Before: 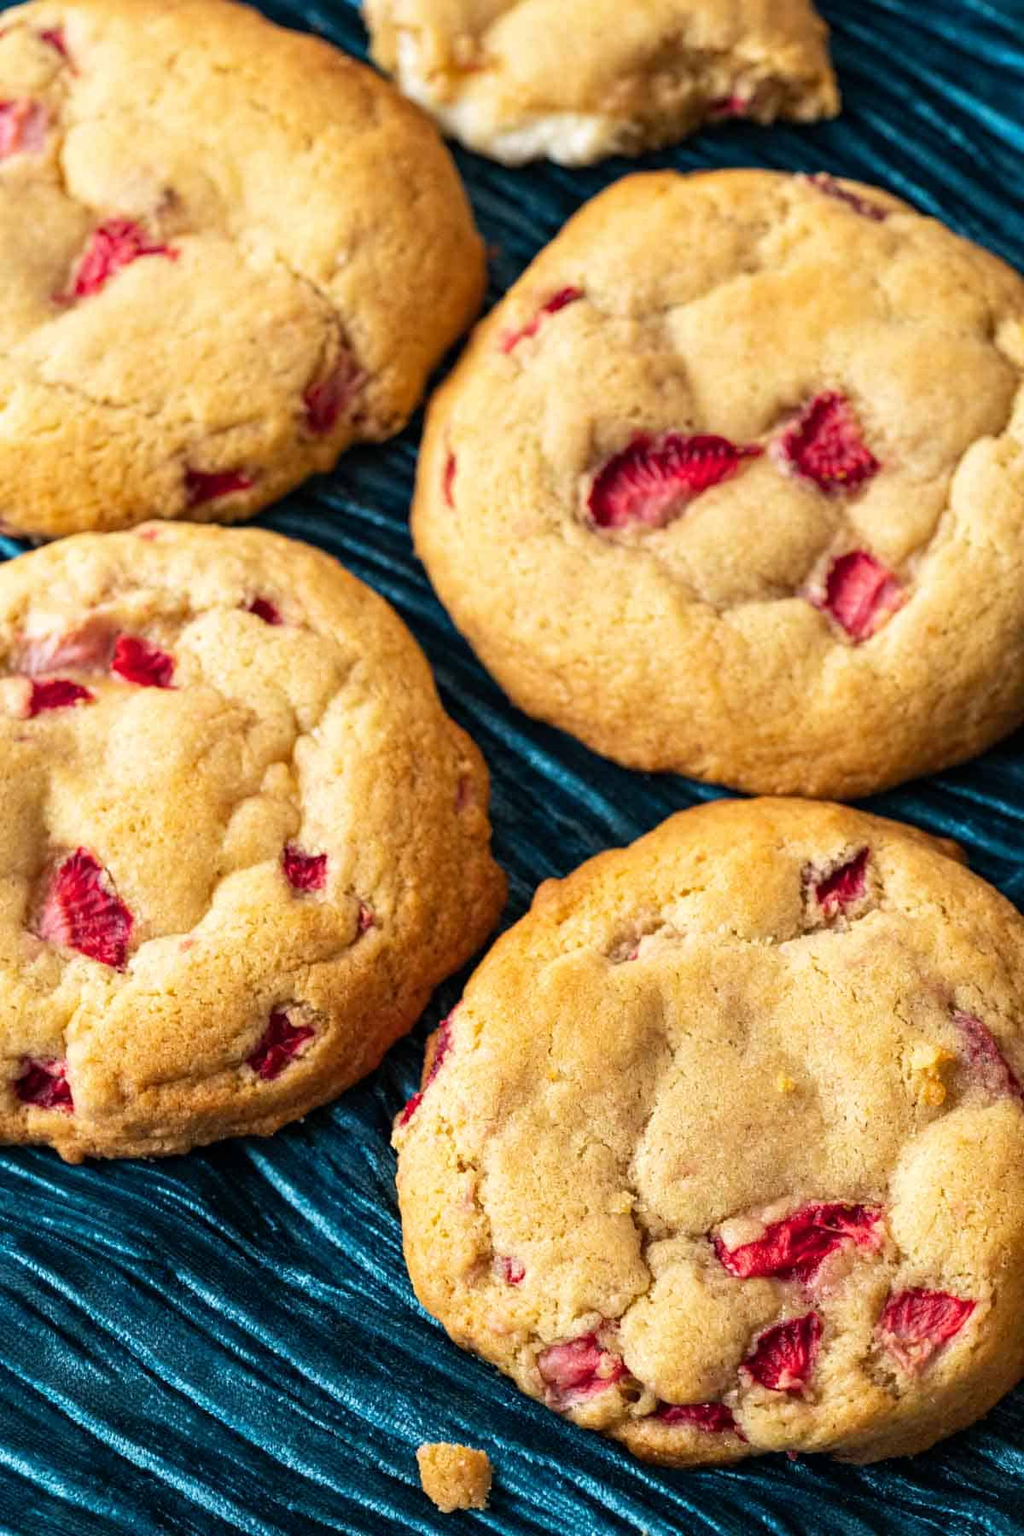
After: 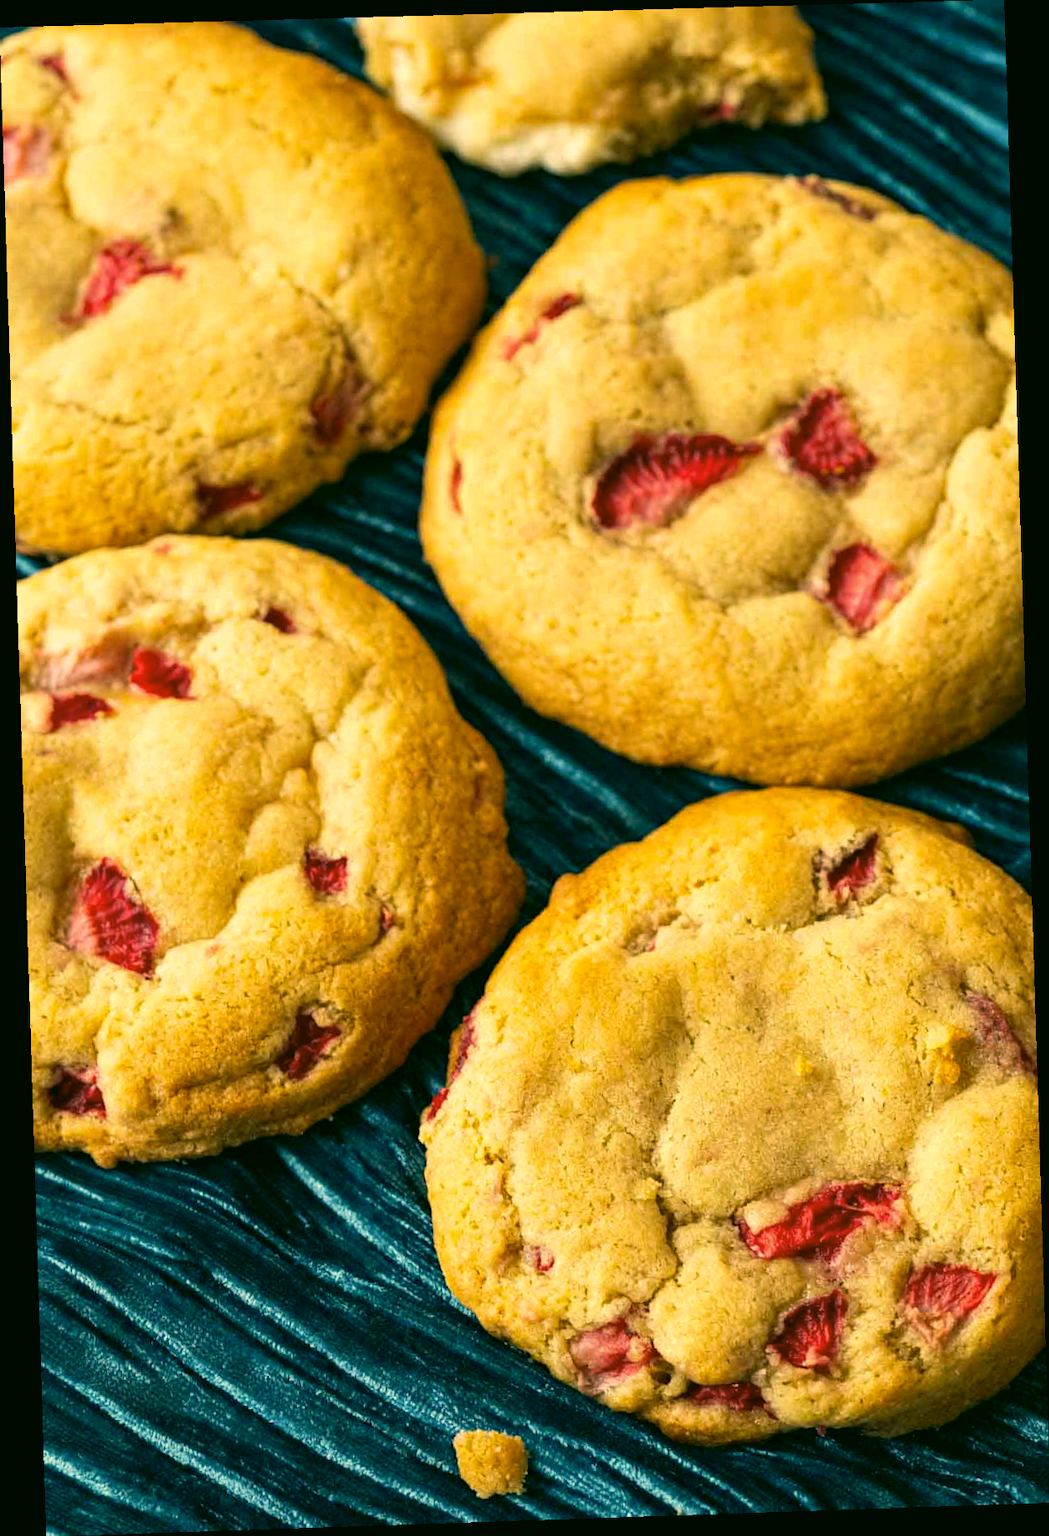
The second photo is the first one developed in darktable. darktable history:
color correction: highlights a* 5.3, highlights b* 24.26, shadows a* -15.58, shadows b* 4.02
tone equalizer: on, module defaults
rotate and perspective: rotation -1.77°, lens shift (horizontal) 0.004, automatic cropping off
